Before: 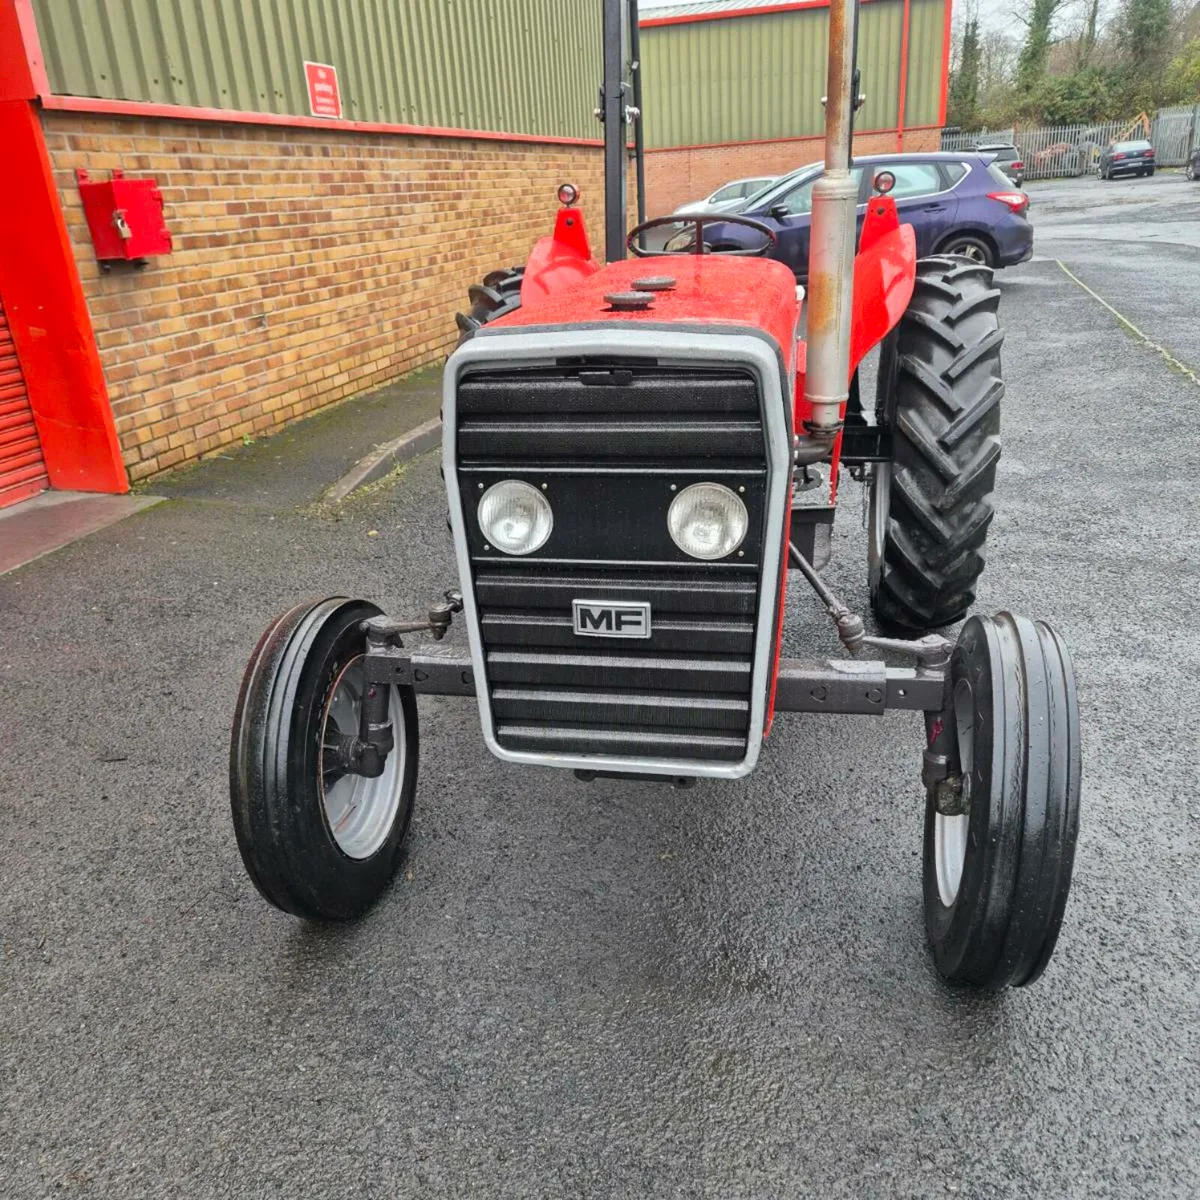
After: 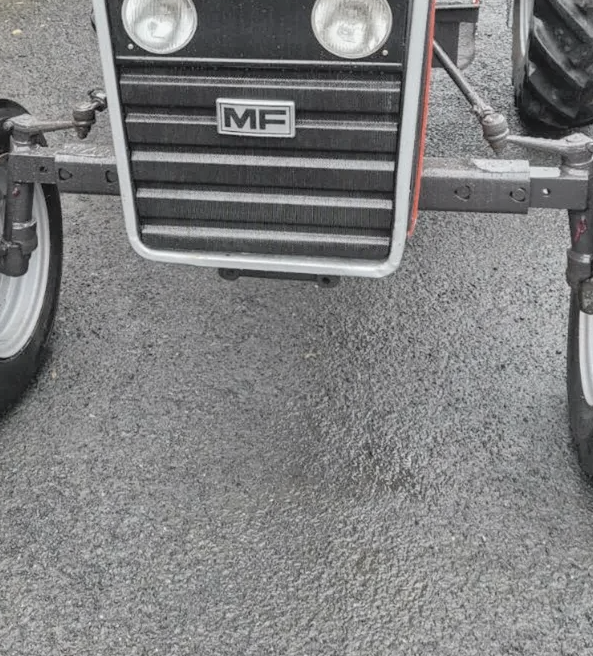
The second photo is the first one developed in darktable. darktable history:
contrast brightness saturation: brightness 0.18, saturation -0.5
color zones: mix -62.47%
exposure: compensate highlight preservation false
crop: left 29.672%, top 41.786%, right 20.851%, bottom 3.487%
local contrast: detail 110%
